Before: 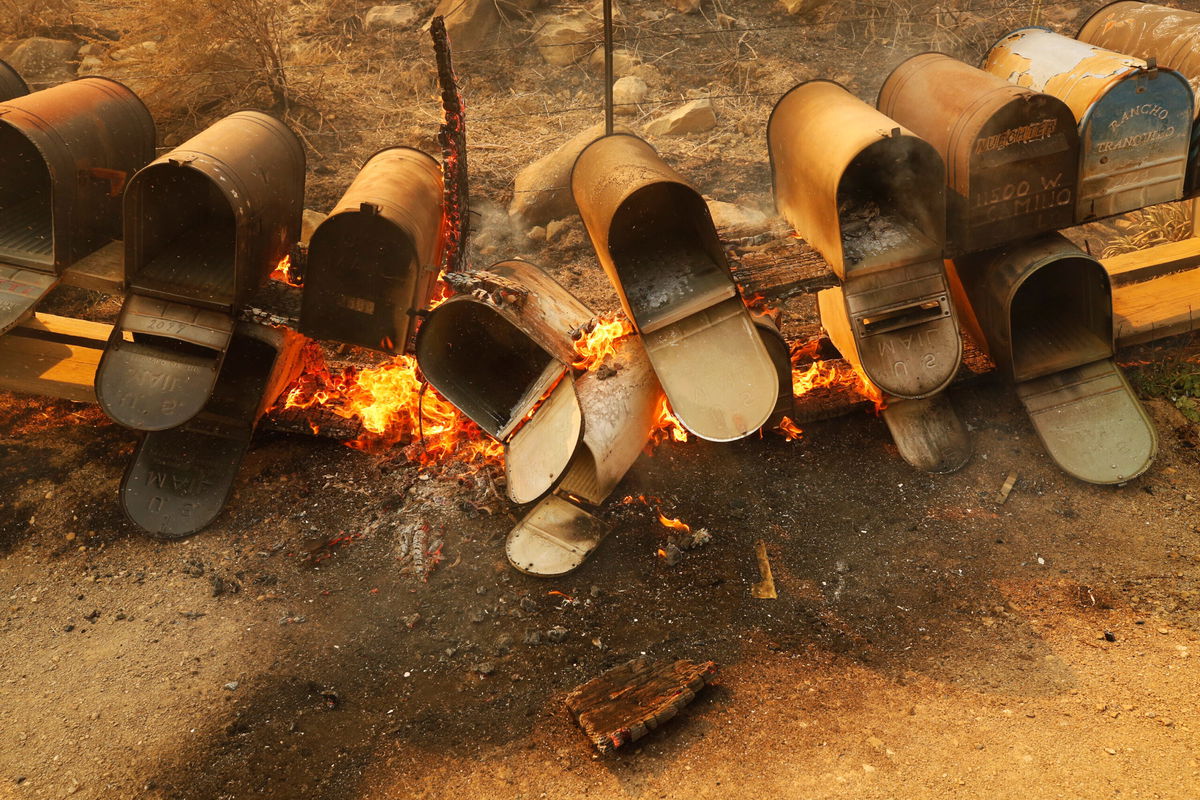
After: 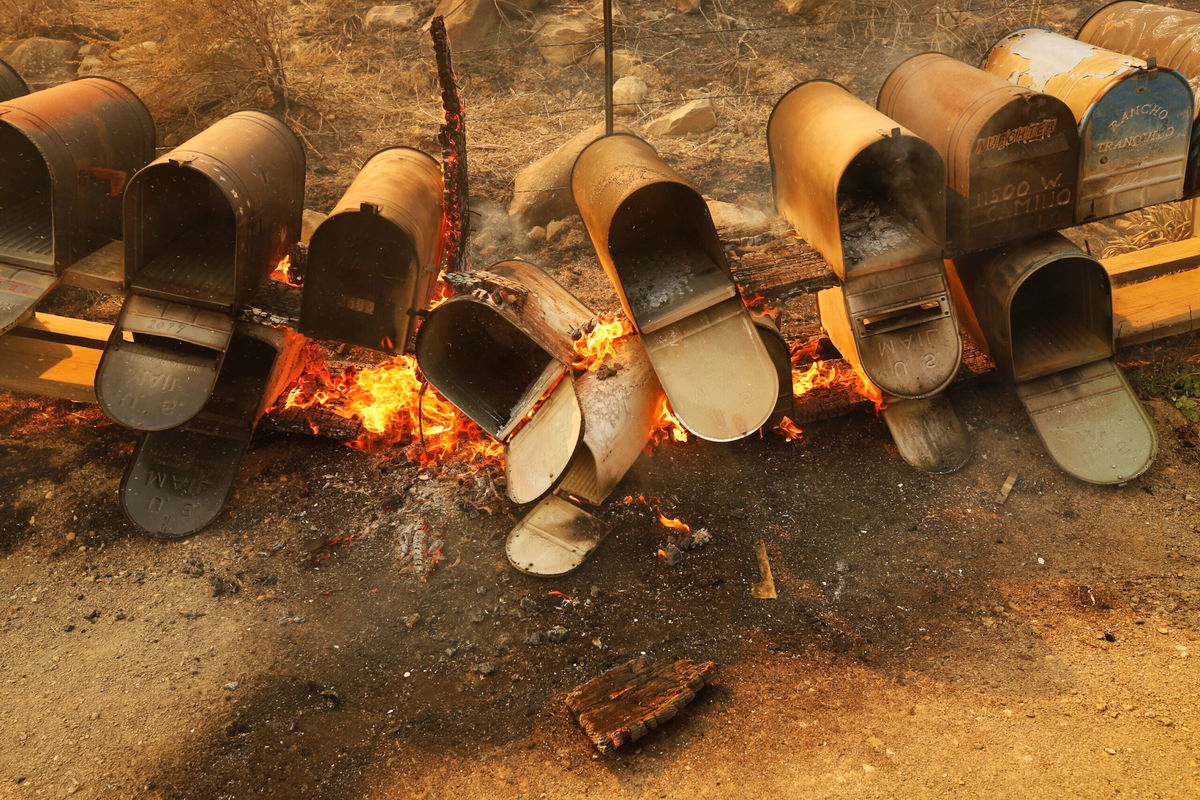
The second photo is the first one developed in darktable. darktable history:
shadows and highlights: shadows 39.51, highlights -52.37, low approximation 0.01, soften with gaussian
